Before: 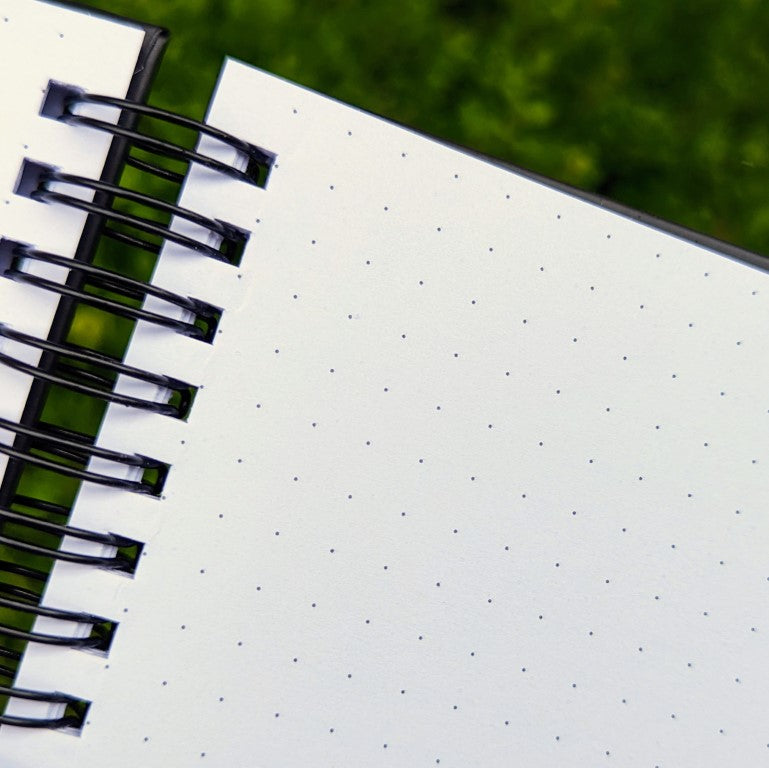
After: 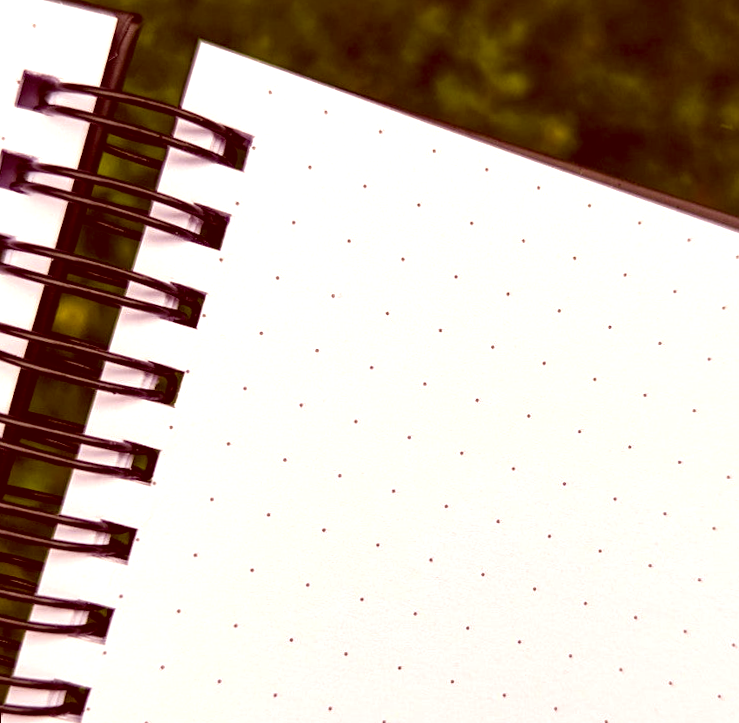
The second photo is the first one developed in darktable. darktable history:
color correction: highlights a* 9.03, highlights b* 8.71, shadows a* 40, shadows b* 40, saturation 0.8
rotate and perspective: rotation -2.12°, lens shift (vertical) 0.009, lens shift (horizontal) -0.008, automatic cropping original format, crop left 0.036, crop right 0.964, crop top 0.05, crop bottom 0.959
color balance rgb: shadows lift › chroma 4.21%, shadows lift › hue 252.22°, highlights gain › chroma 1.36%, highlights gain › hue 50.24°, perceptual saturation grading › mid-tones 6.33%, perceptual saturation grading › shadows 72.44%, perceptual brilliance grading › highlights 11.59%, contrast 5.05%
